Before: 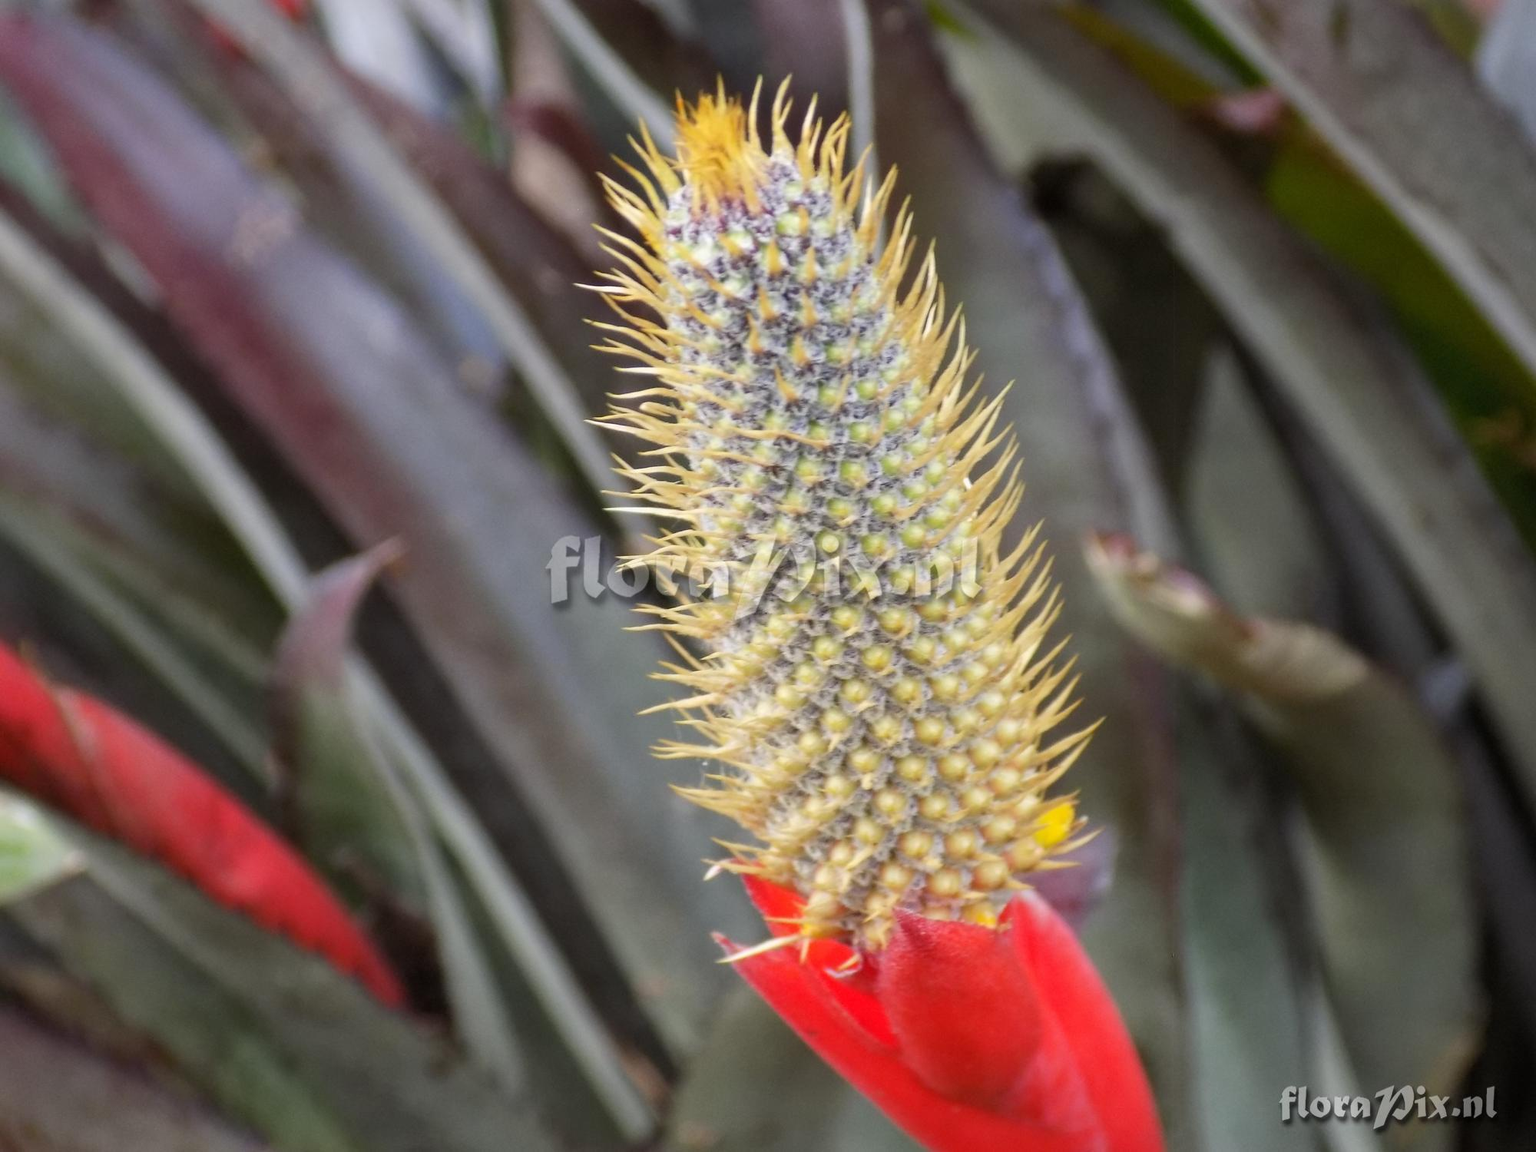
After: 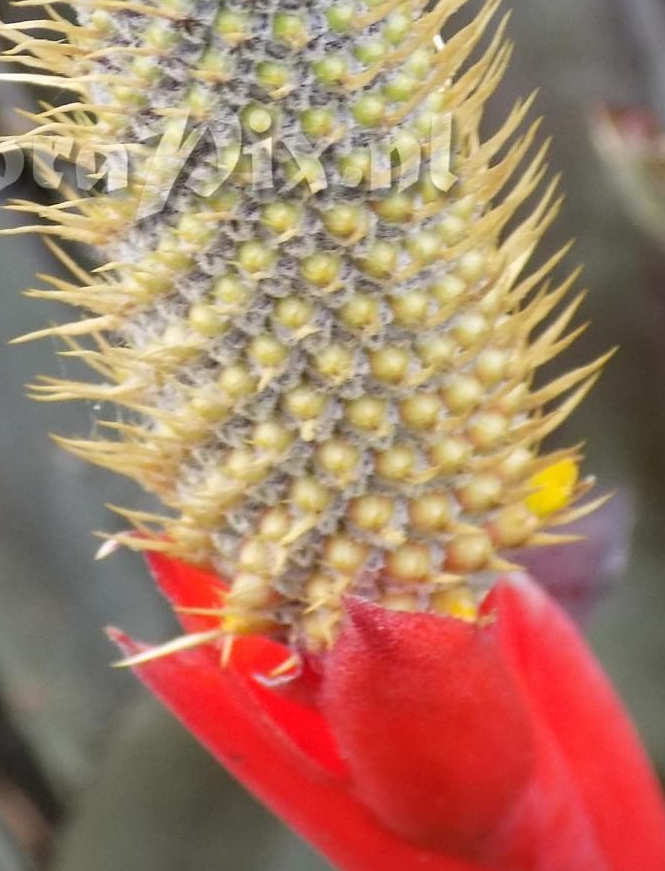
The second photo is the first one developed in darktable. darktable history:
local contrast: mode bilateral grid, contrast 20, coarseness 50, detail 102%, midtone range 0.2
crop: left 41.067%, top 39.198%, right 25.635%, bottom 2.672%
sharpen: amount 0.204
